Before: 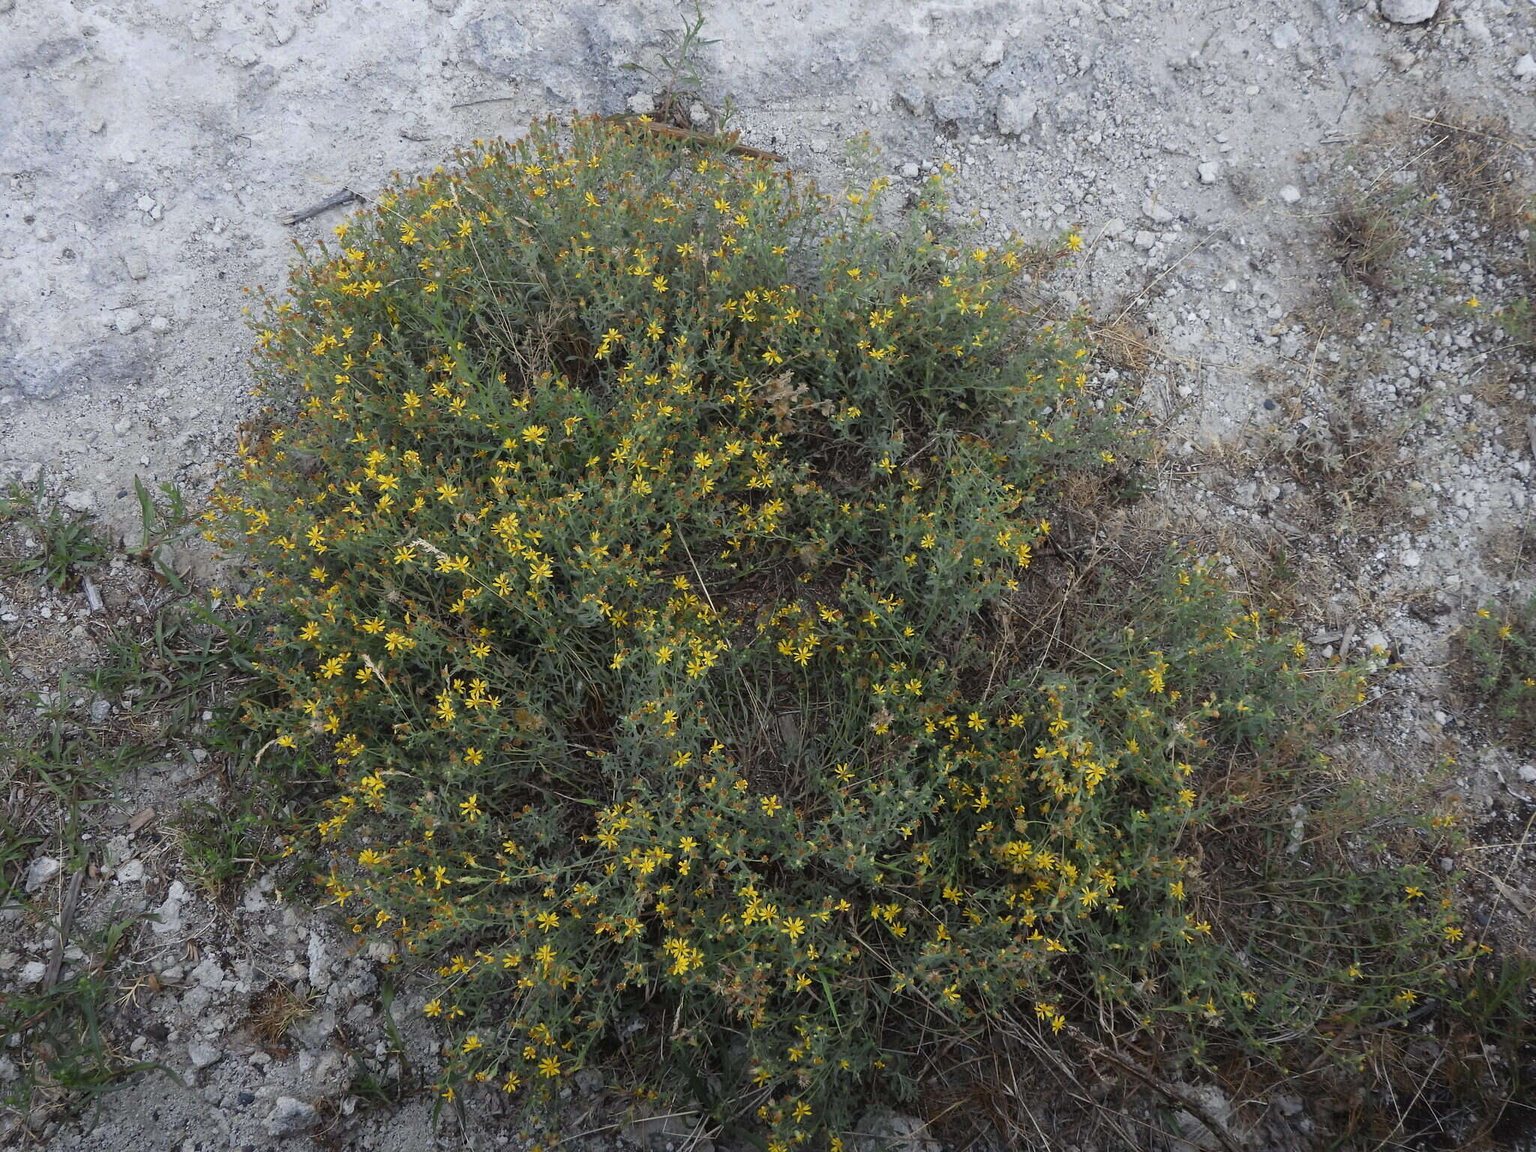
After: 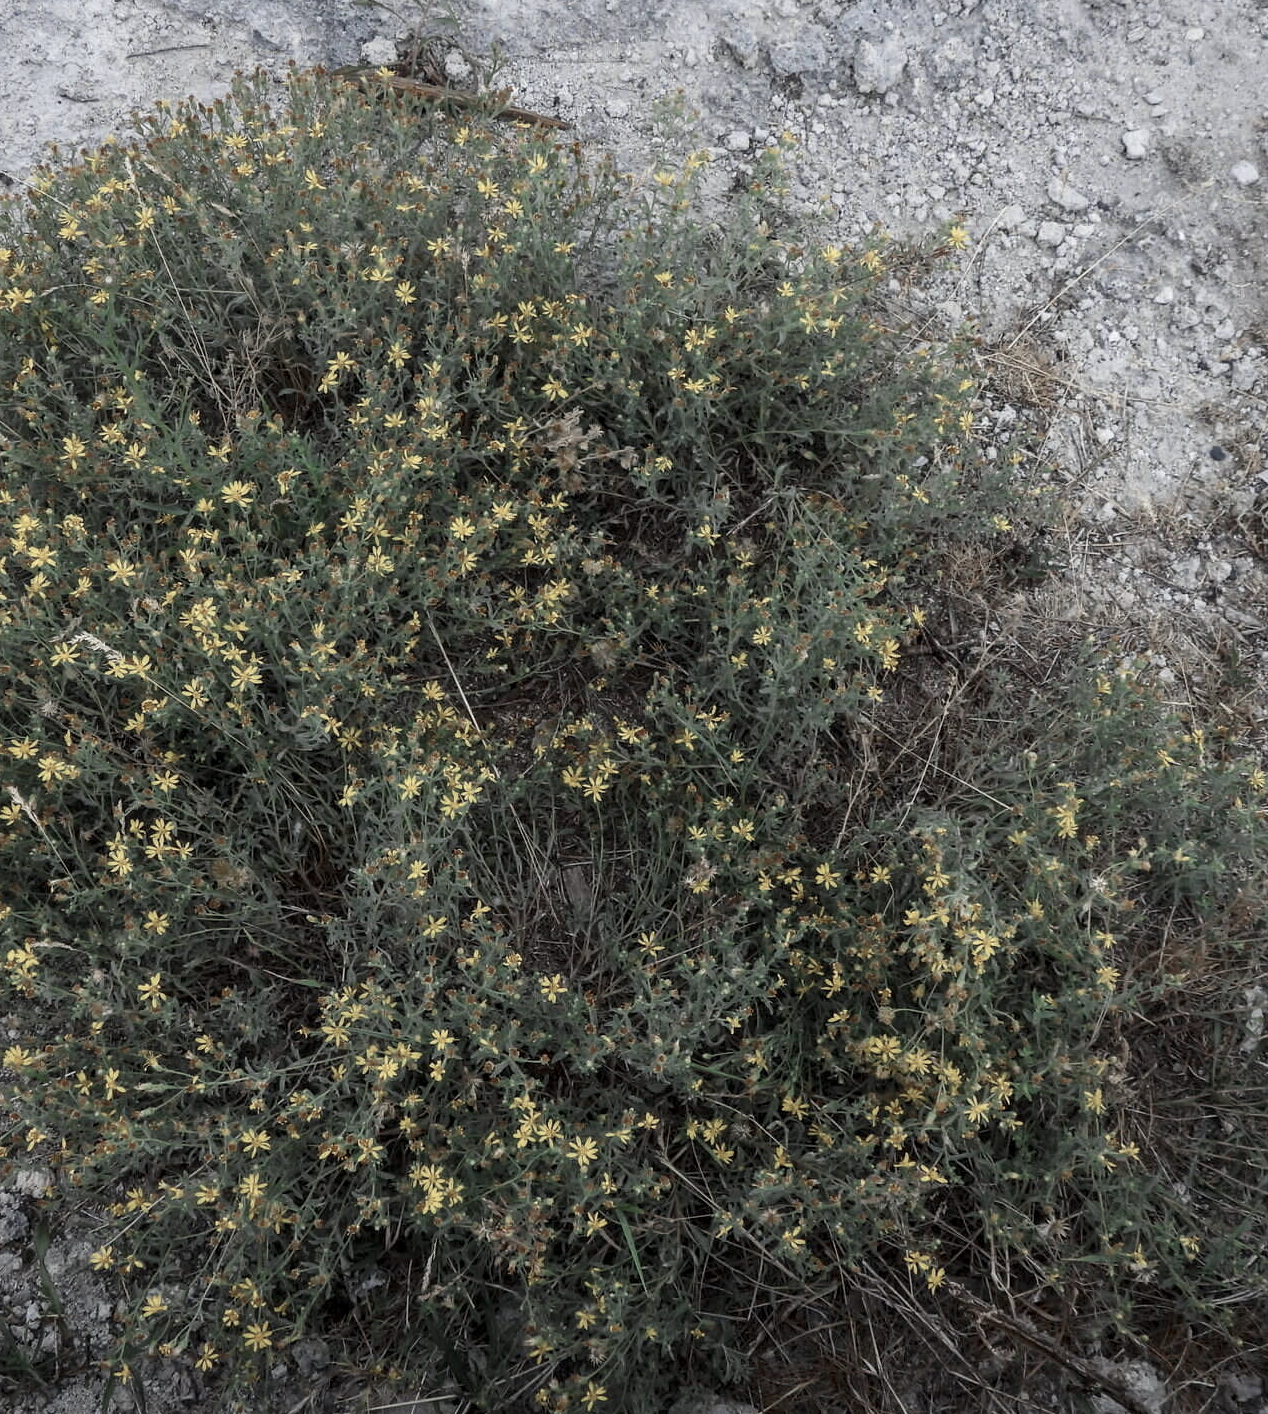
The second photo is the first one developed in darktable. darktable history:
sharpen: radius 2.894, amount 0.86, threshold 47.311
contrast brightness saturation: contrast 0.114, saturation -0.153
color zones: curves: ch0 [(0, 0.5) (0.125, 0.4) (0.25, 0.5) (0.375, 0.4) (0.5, 0.4) (0.625, 0.35) (0.75, 0.35) (0.875, 0.5)]; ch1 [(0, 0.35) (0.125, 0.45) (0.25, 0.35) (0.375, 0.35) (0.5, 0.35) (0.625, 0.35) (0.75, 0.45) (0.875, 0.35)]; ch2 [(0, 0.6) (0.125, 0.5) (0.25, 0.5) (0.375, 0.6) (0.5, 0.6) (0.625, 0.5) (0.75, 0.5) (0.875, 0.5)], mix 39%
local contrast: on, module defaults
crop and rotate: left 23.197%, top 5.628%, right 14.876%, bottom 2.262%
